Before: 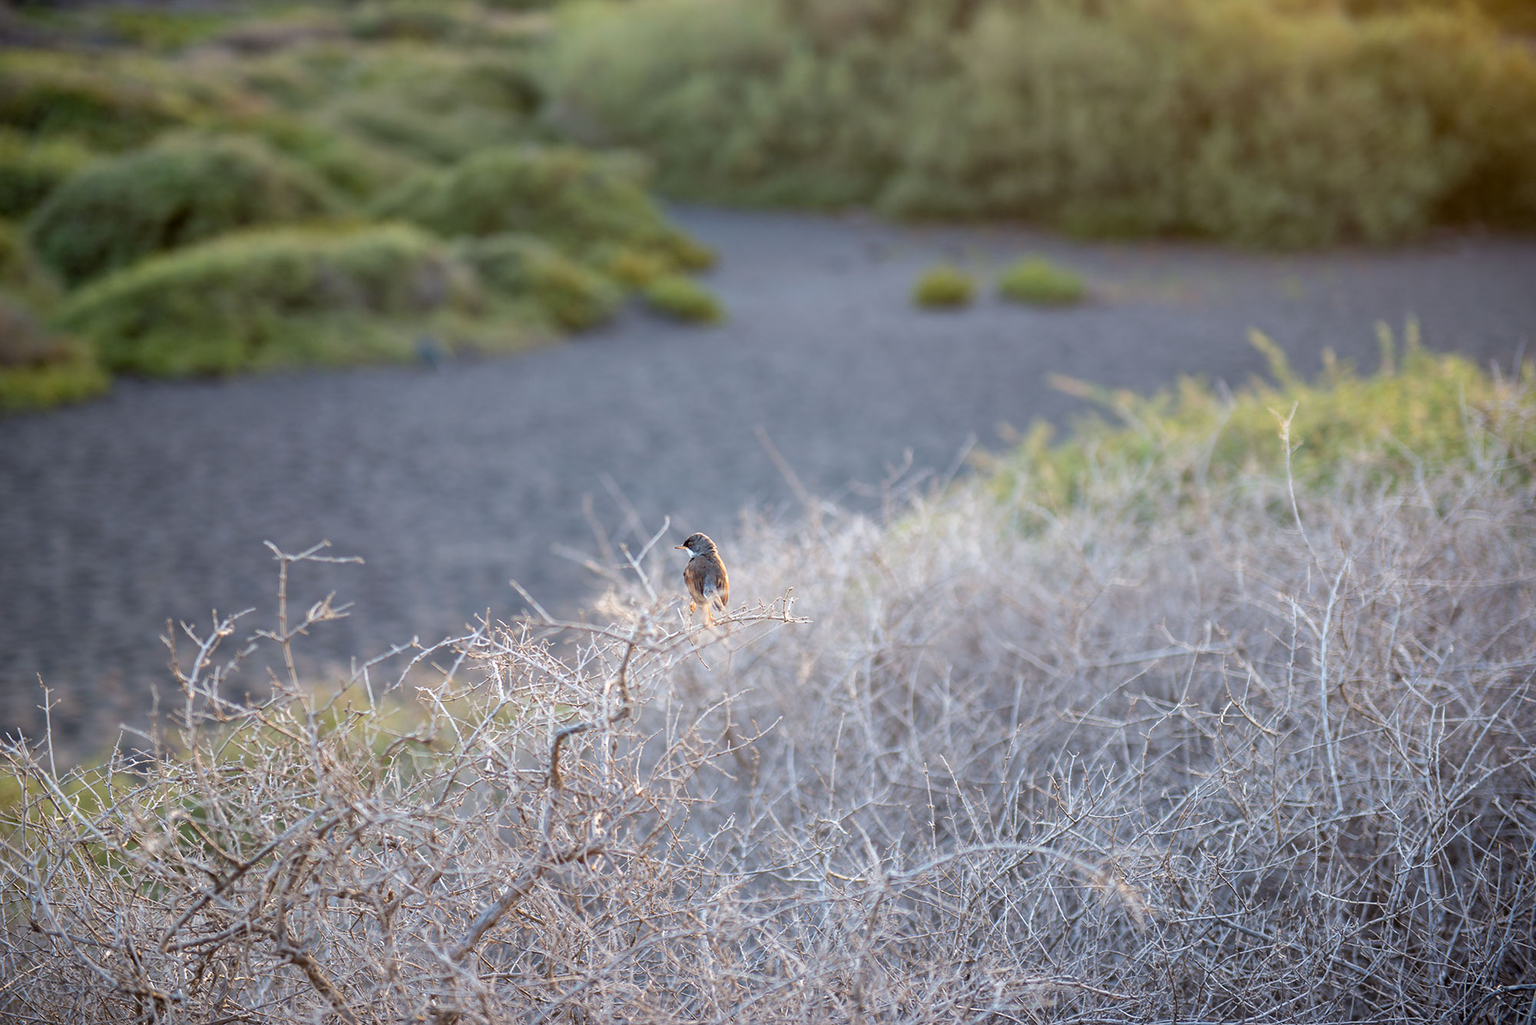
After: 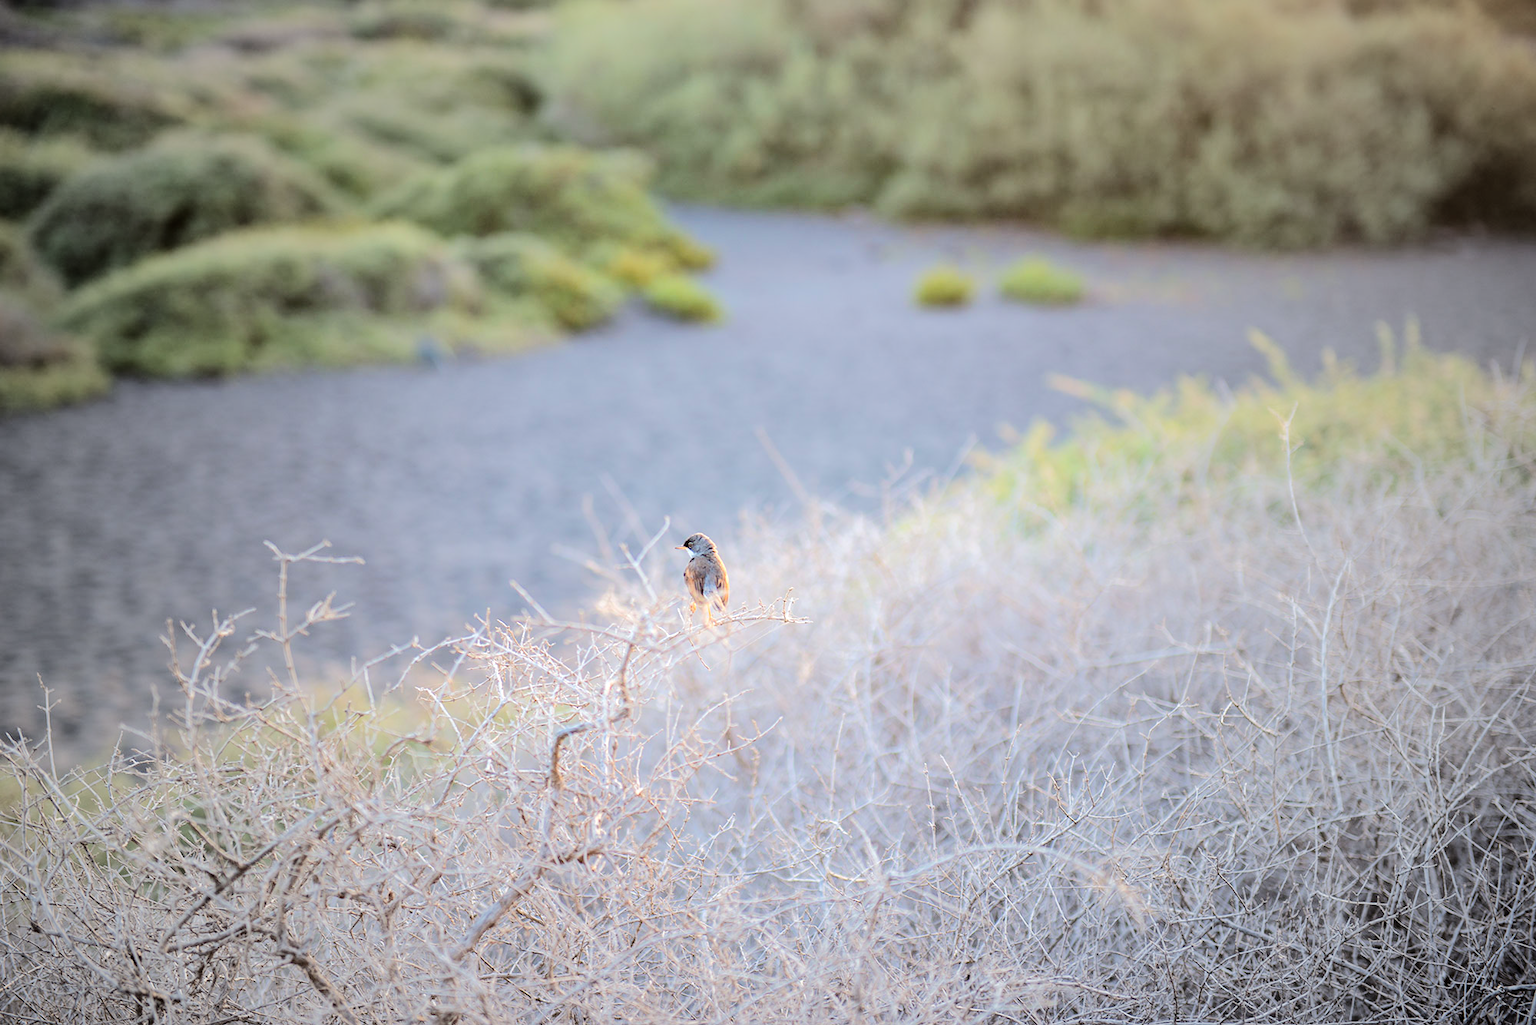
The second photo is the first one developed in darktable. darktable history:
tone equalizer: -7 EV 0.149 EV, -6 EV 0.579 EV, -5 EV 1.13 EV, -4 EV 1.35 EV, -3 EV 1.12 EV, -2 EV 0.6 EV, -1 EV 0.168 EV, edges refinement/feathering 500, mask exposure compensation -1.57 EV, preserve details no
vignetting: fall-off start 34.43%, fall-off radius 64.33%, brightness -0.269, width/height ratio 0.963
